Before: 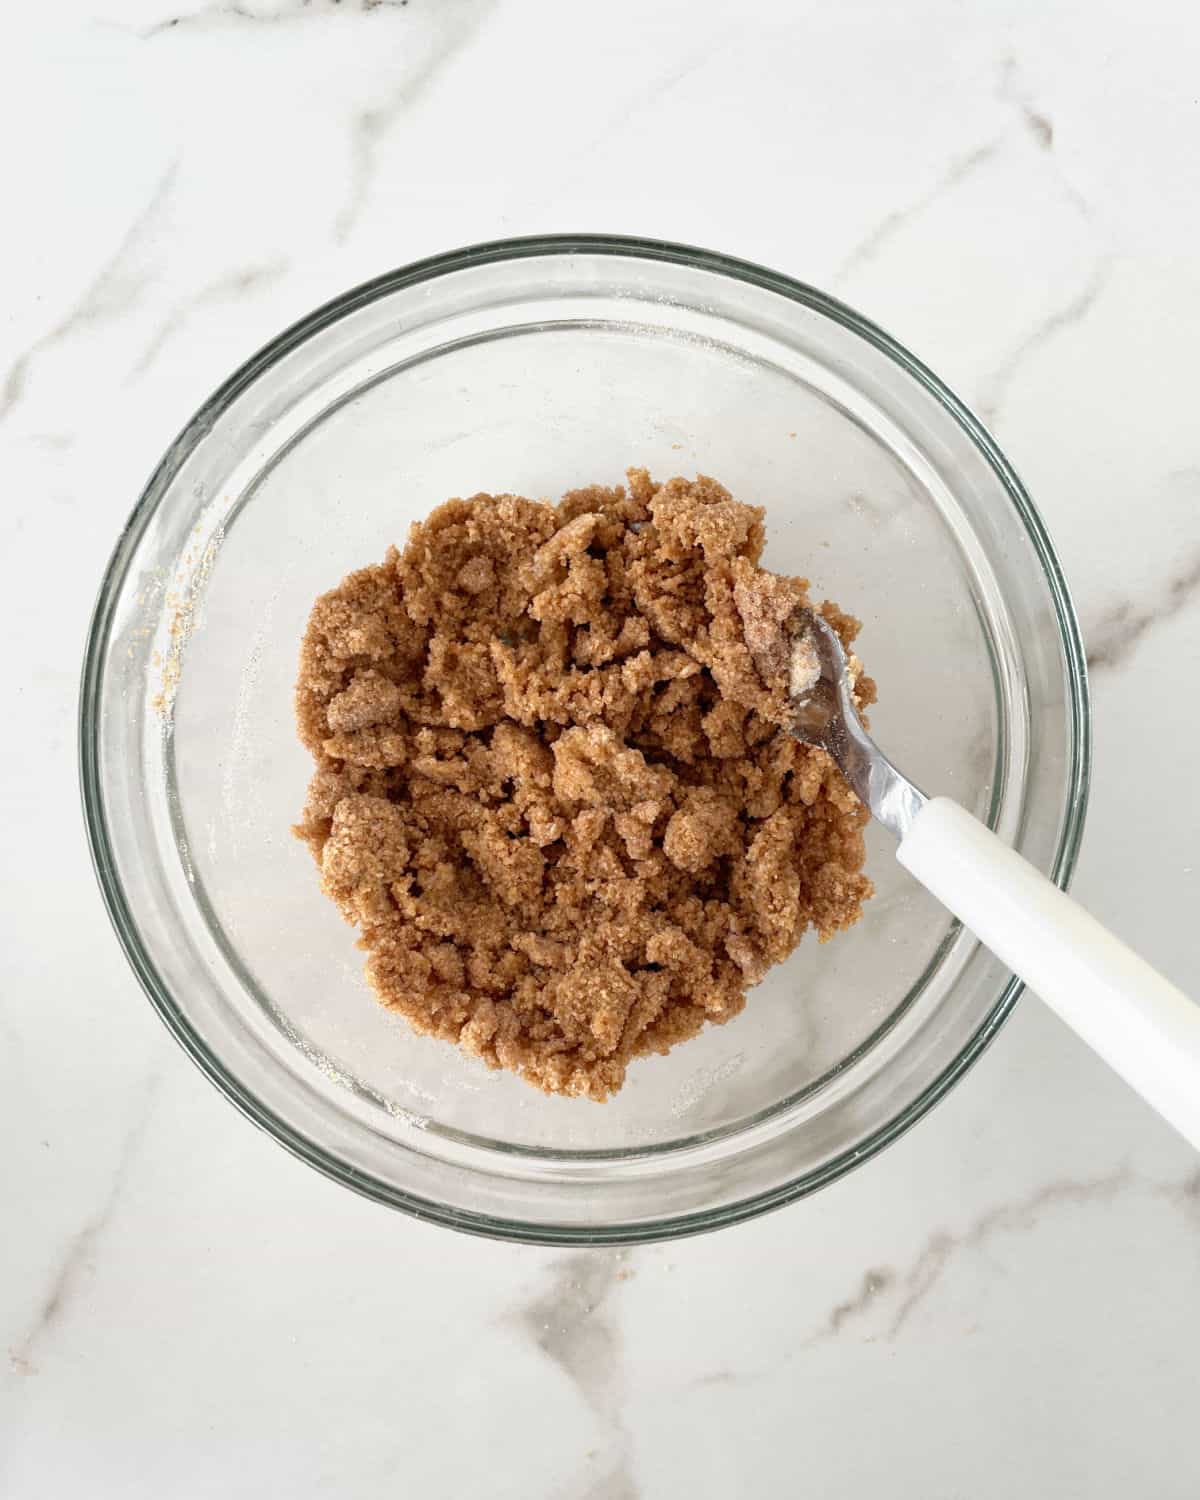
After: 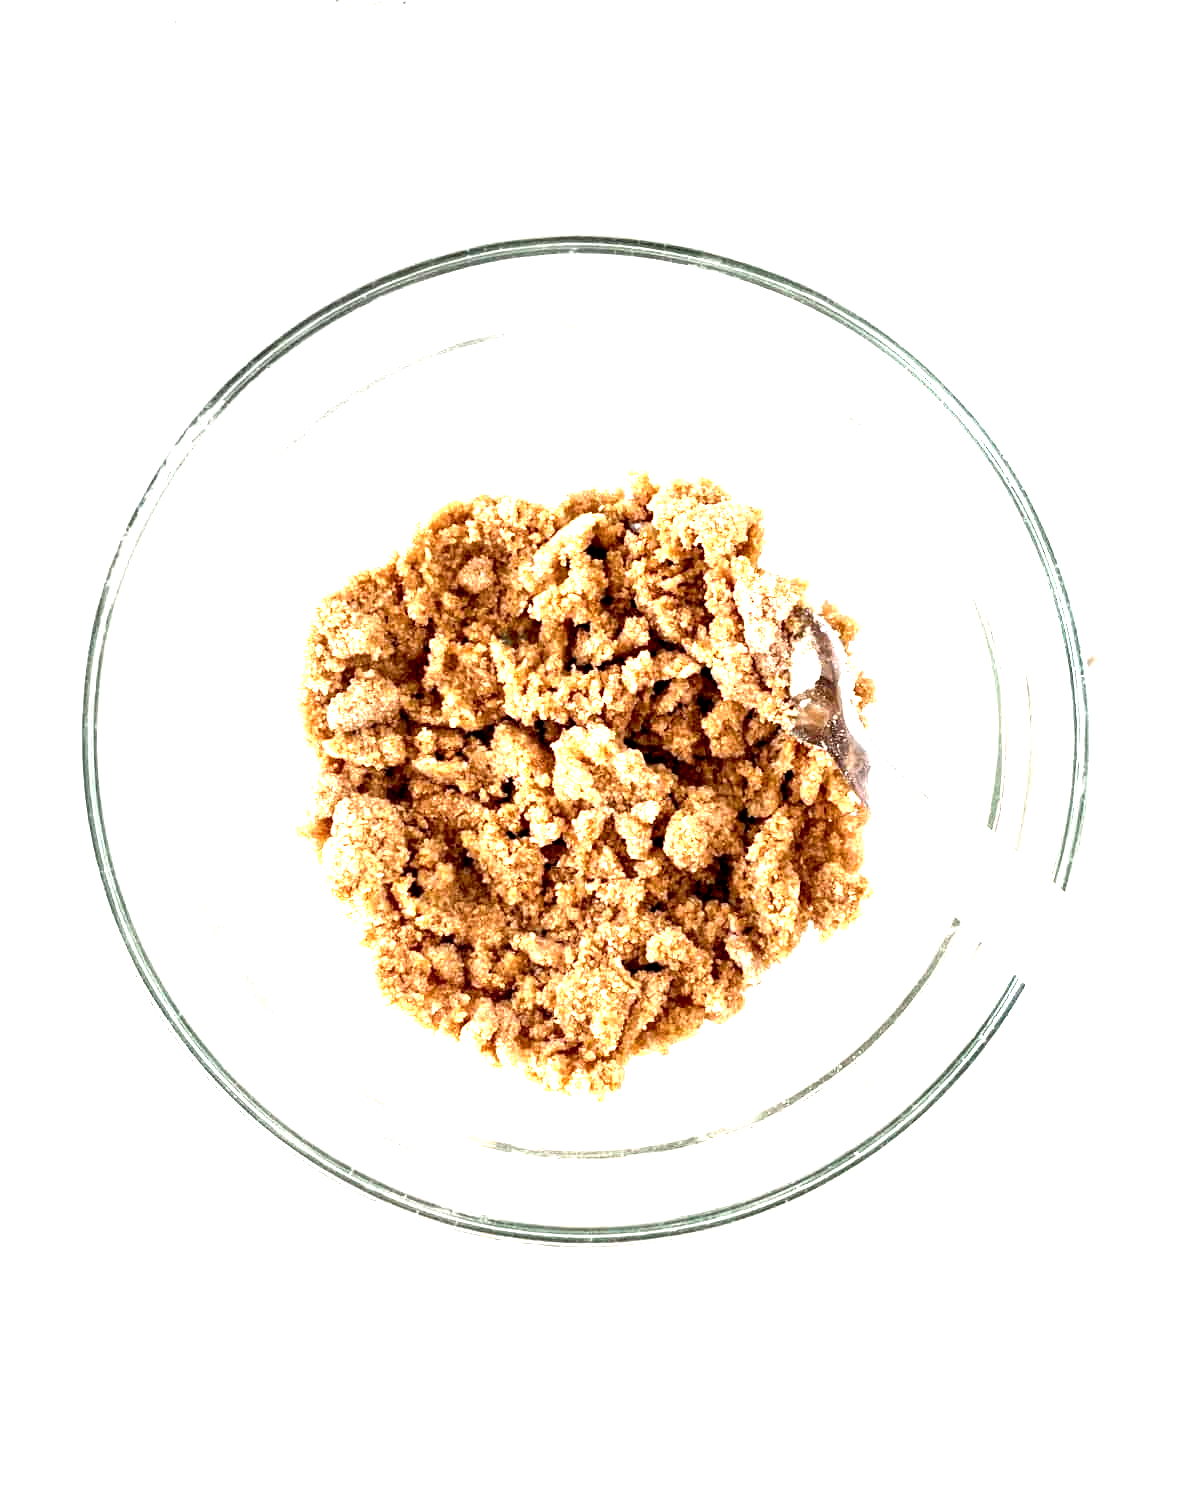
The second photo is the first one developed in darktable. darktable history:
color balance rgb: highlights gain › luminance 17.376%, linear chroma grading › global chroma -15.567%, perceptual saturation grading › global saturation 11.687%, perceptual brilliance grading › global brilliance 15.549%, perceptual brilliance grading › shadows -34.196%
exposure: black level correction 0.009, exposure 1.419 EV, compensate highlight preservation false
